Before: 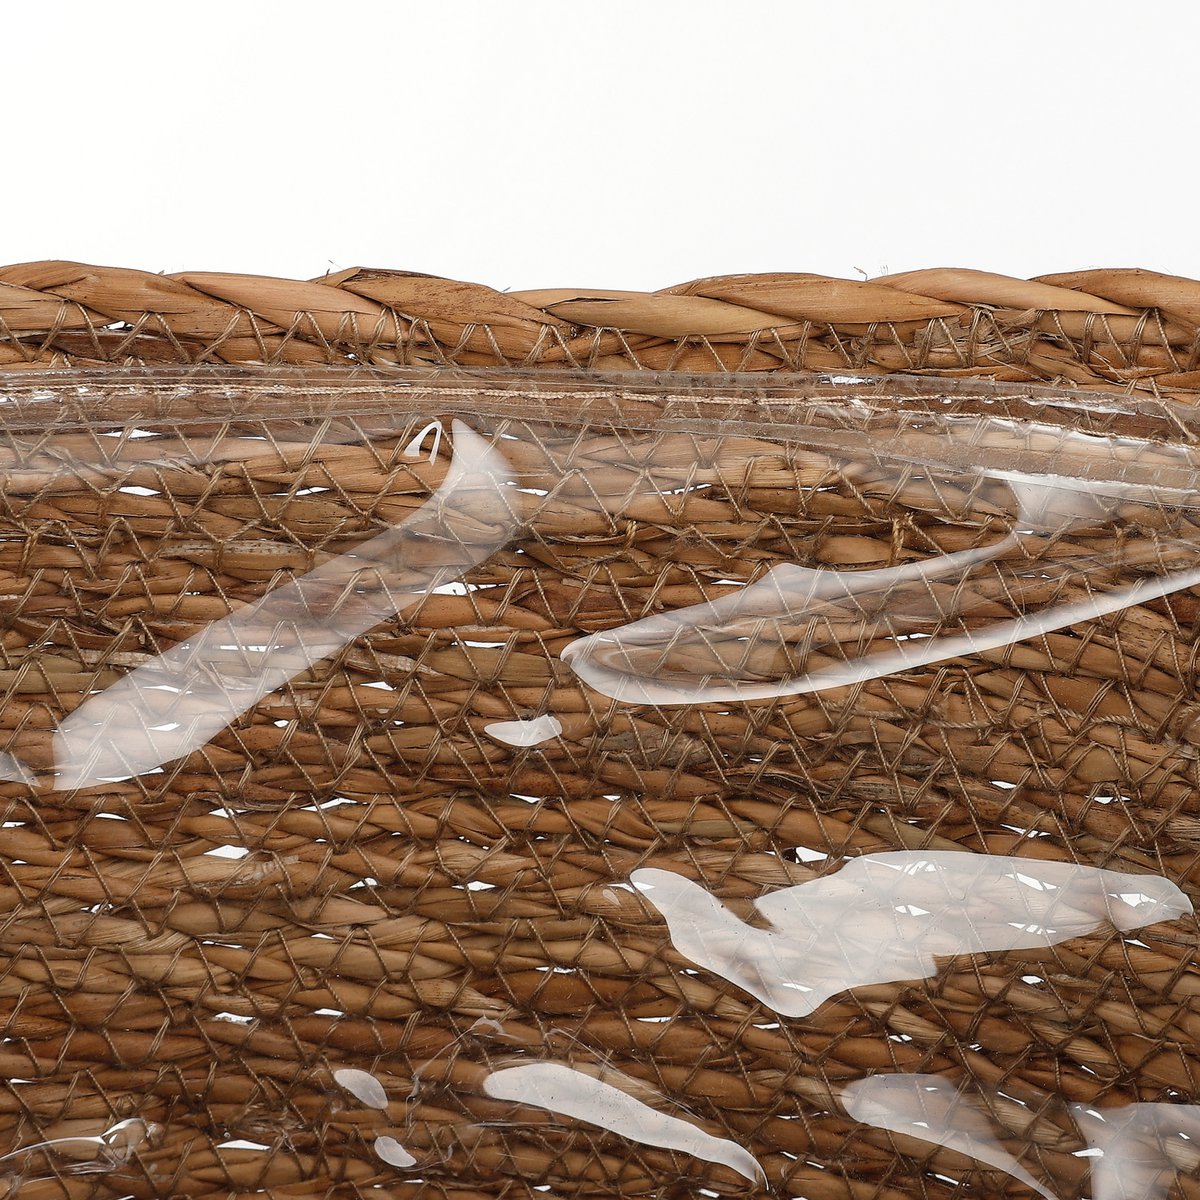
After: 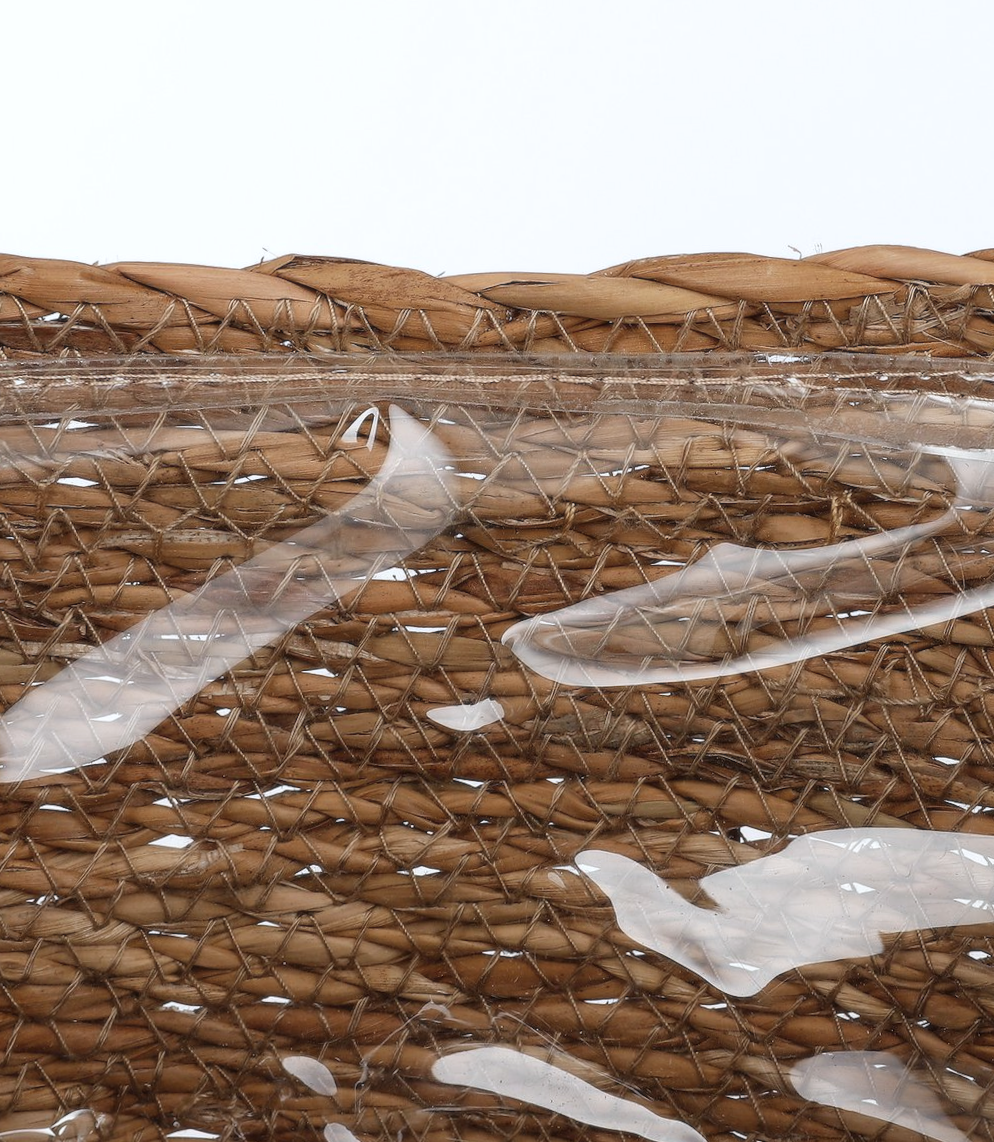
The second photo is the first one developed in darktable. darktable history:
crop and rotate: angle 1°, left 4.281%, top 0.642%, right 11.383%, bottom 2.486%
white balance: red 0.98, blue 1.034
soften: size 10%, saturation 50%, brightness 0.2 EV, mix 10%
